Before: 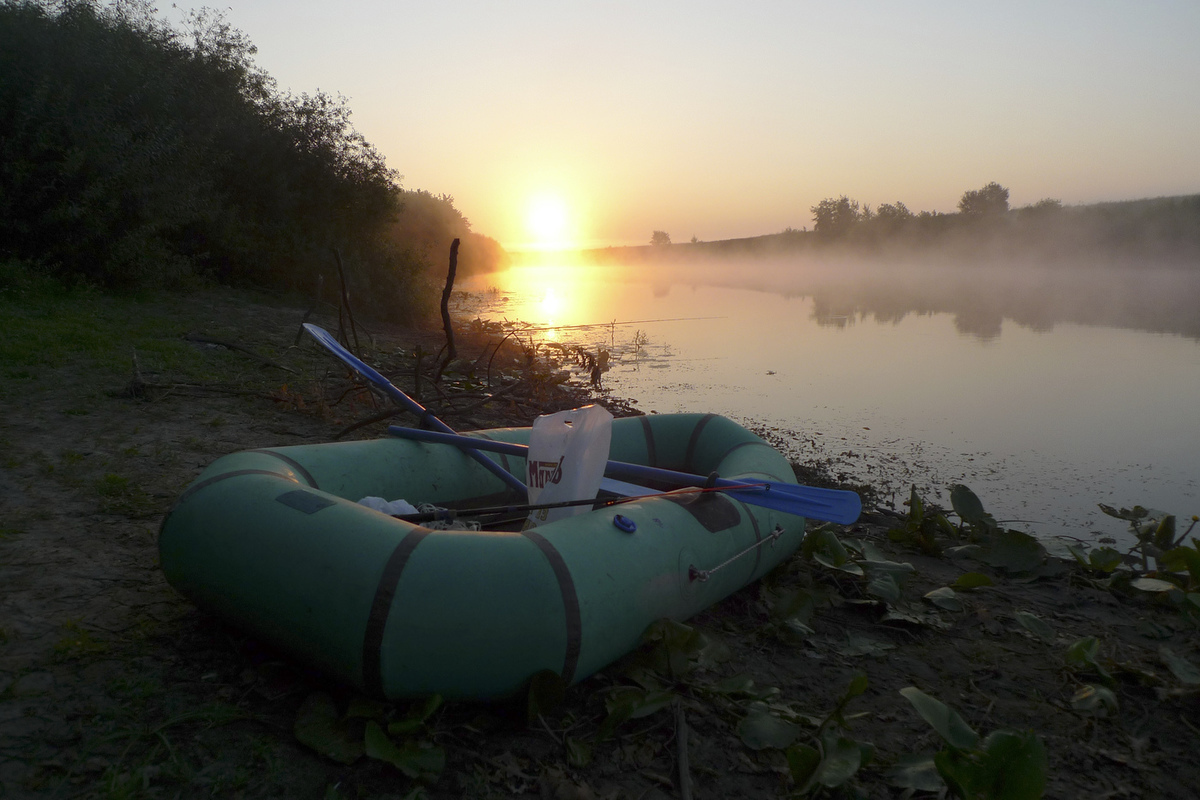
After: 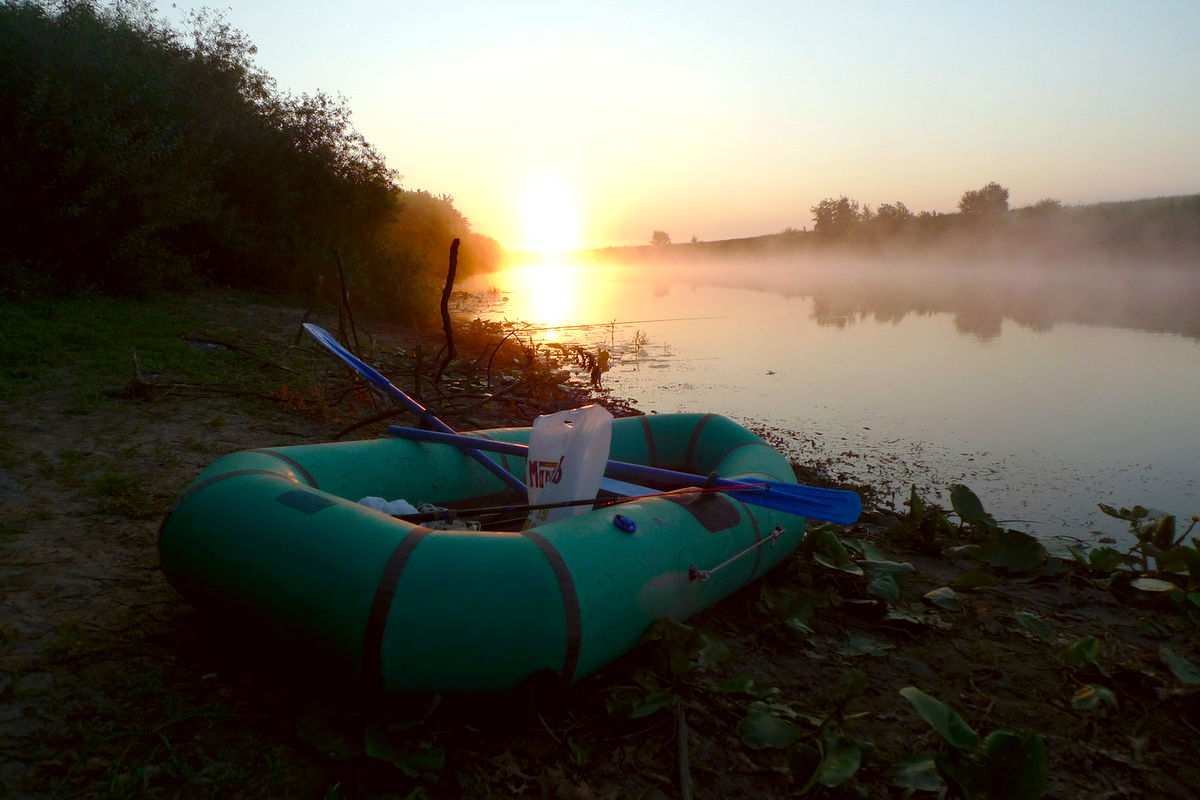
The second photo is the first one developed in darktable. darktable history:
color balance rgb: perceptual saturation grading › global saturation 40.819%, perceptual saturation grading › highlights -50.184%, perceptual saturation grading › shadows 31.043%, perceptual brilliance grading › highlights 9.769%, perceptual brilliance grading › mid-tones 5.303%
color correction: highlights a* -4.97, highlights b* -3.78, shadows a* 3.77, shadows b* 4.22
